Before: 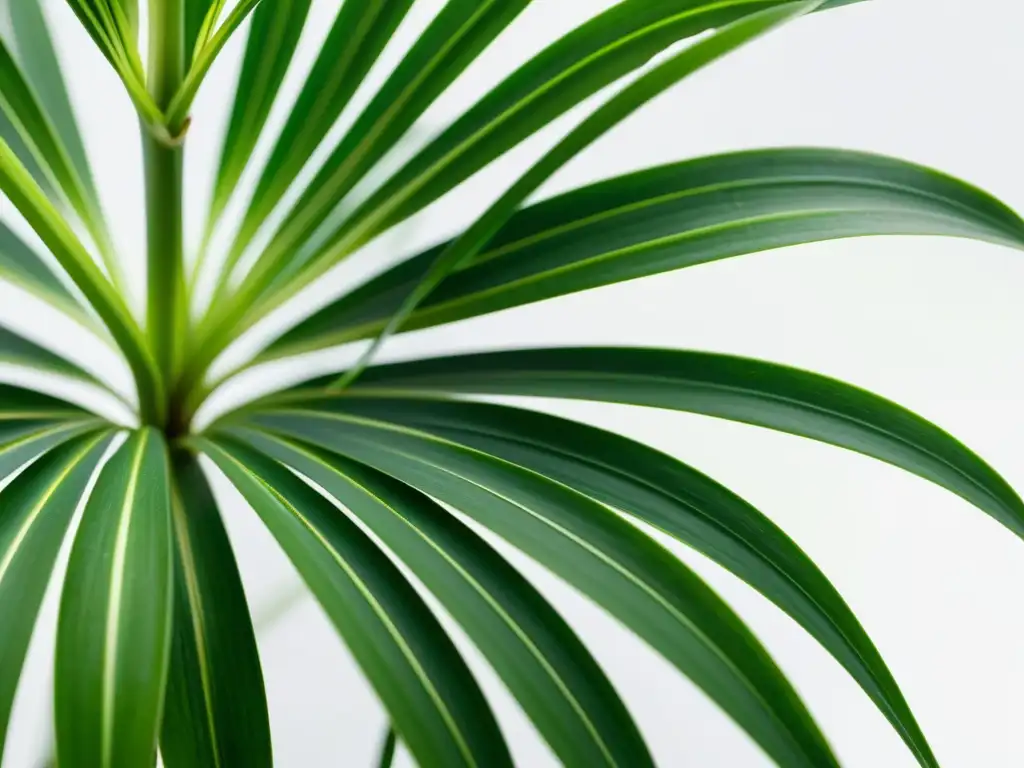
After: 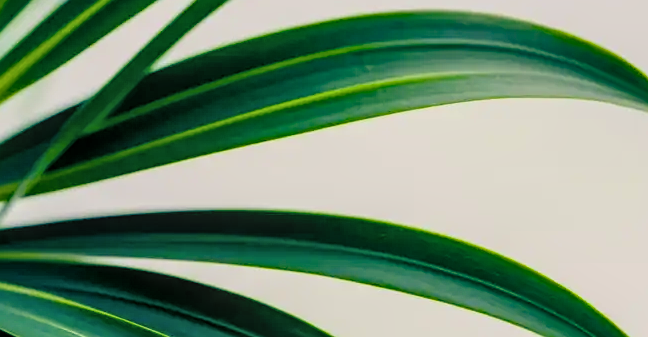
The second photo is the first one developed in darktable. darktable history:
crop: left 36.186%, top 17.864%, right 0.494%, bottom 38.249%
shadows and highlights: shadows 37.56, highlights -27.97, soften with gaussian
color balance rgb: shadows lift › luminance -40.84%, shadows lift › chroma 13.976%, shadows lift › hue 257.84°, highlights gain › chroma 2.009%, highlights gain › hue 65.47°, linear chroma grading › shadows -9.32%, linear chroma grading › global chroma 20.117%, perceptual saturation grading › global saturation 30.933%
sharpen: radius 1.263, amount 0.301, threshold 0.064
filmic rgb: black relative exposure -5.81 EV, white relative exposure 3.39 EV, hardness 3.65
local contrast: on, module defaults
